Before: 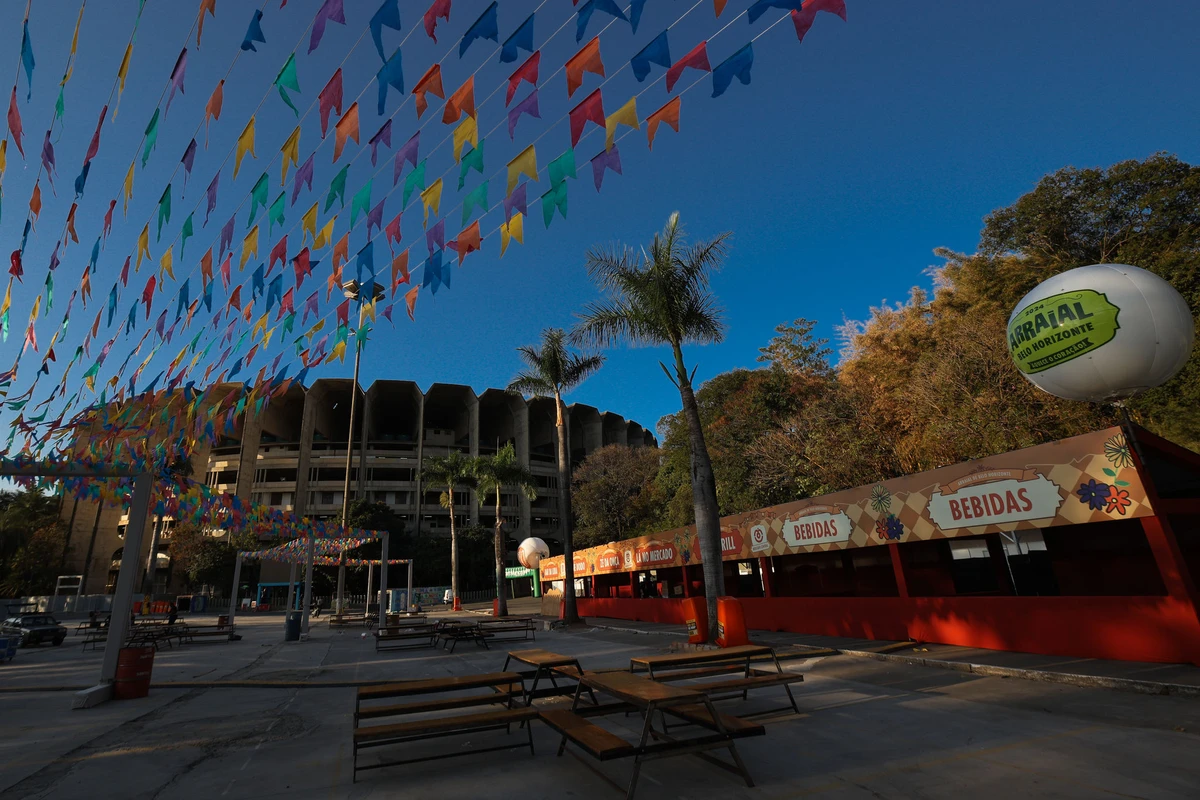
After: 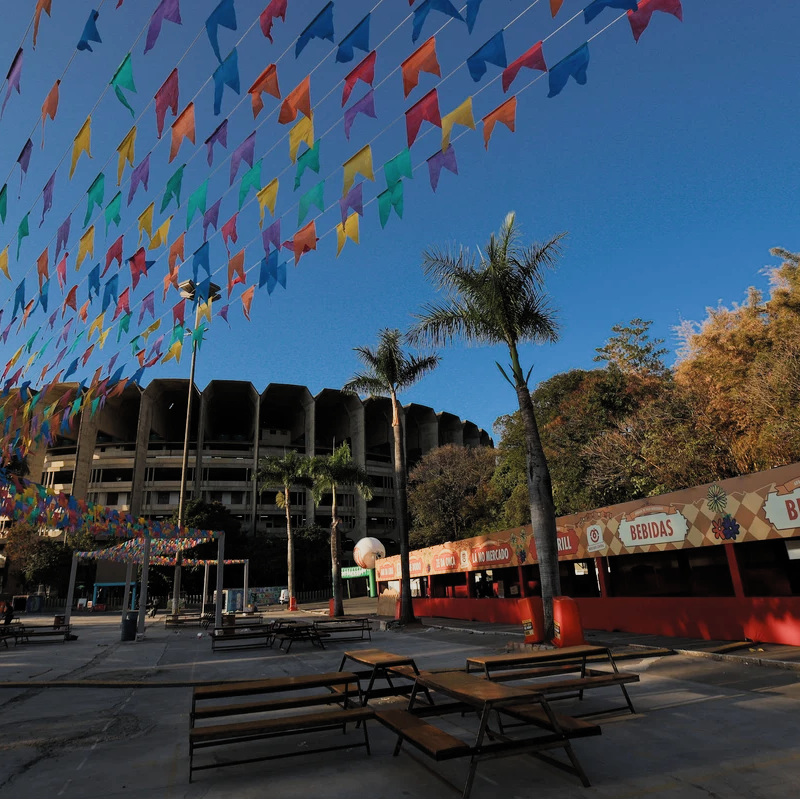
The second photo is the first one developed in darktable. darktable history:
crop and rotate: left 13.722%, right 19.592%
exposure: exposure 0.606 EV, compensate highlight preservation false
filmic rgb: black relative exposure -7.65 EV, white relative exposure 4.56 EV, threshold 2.99 EV, hardness 3.61, color science v5 (2021), contrast in shadows safe, contrast in highlights safe, enable highlight reconstruction true
